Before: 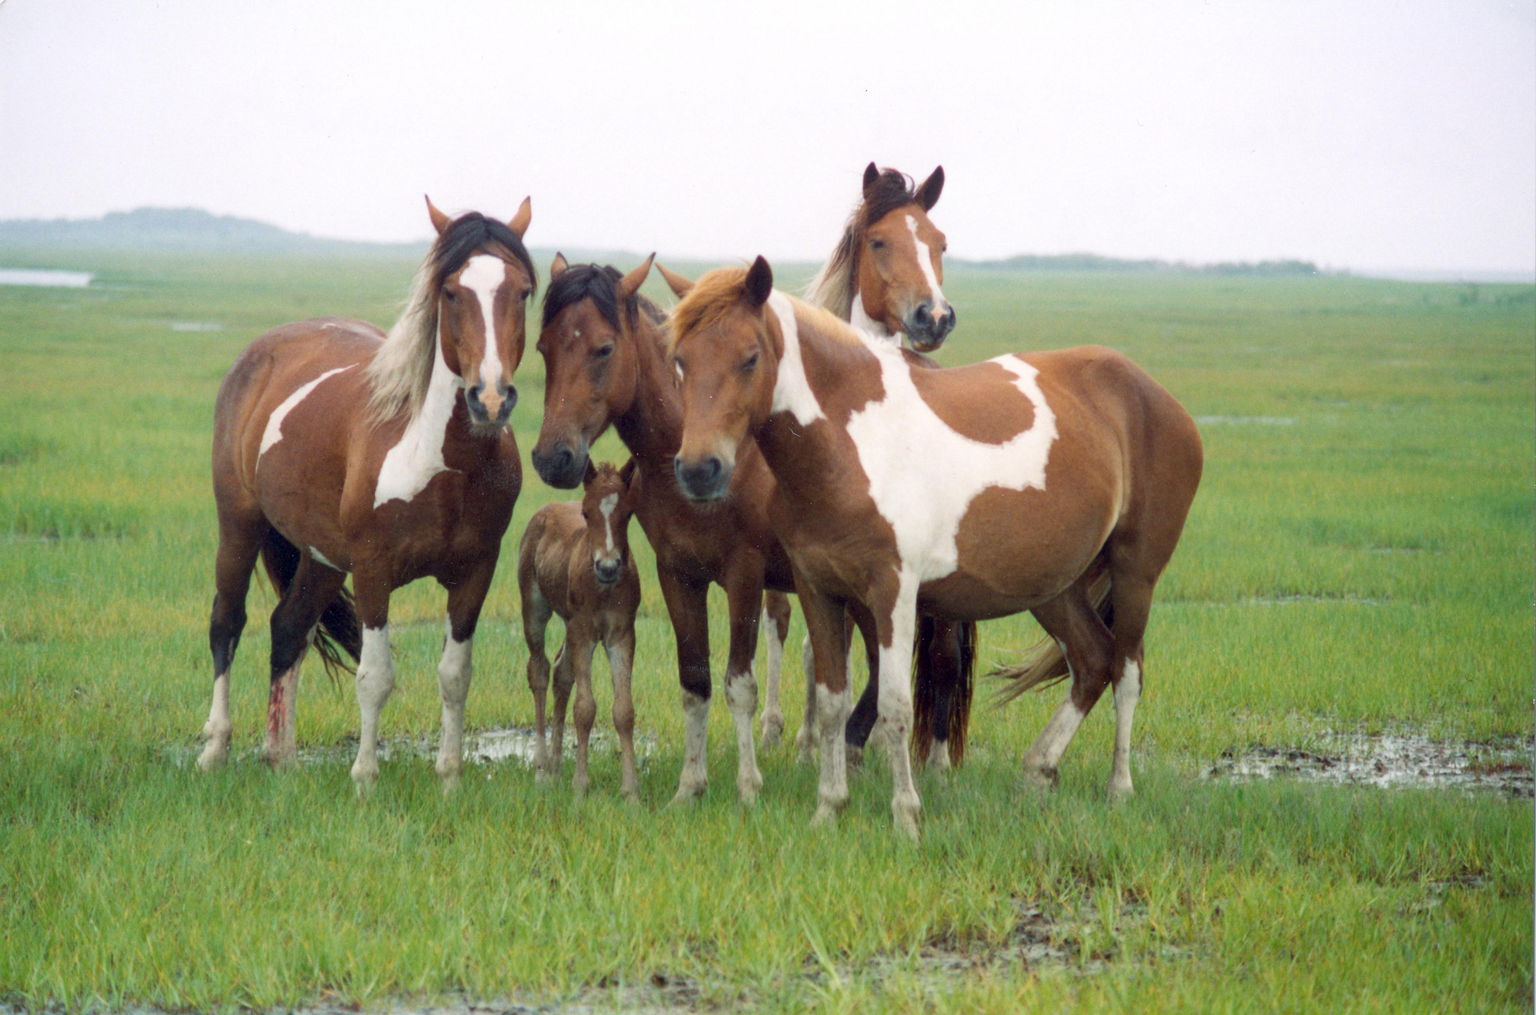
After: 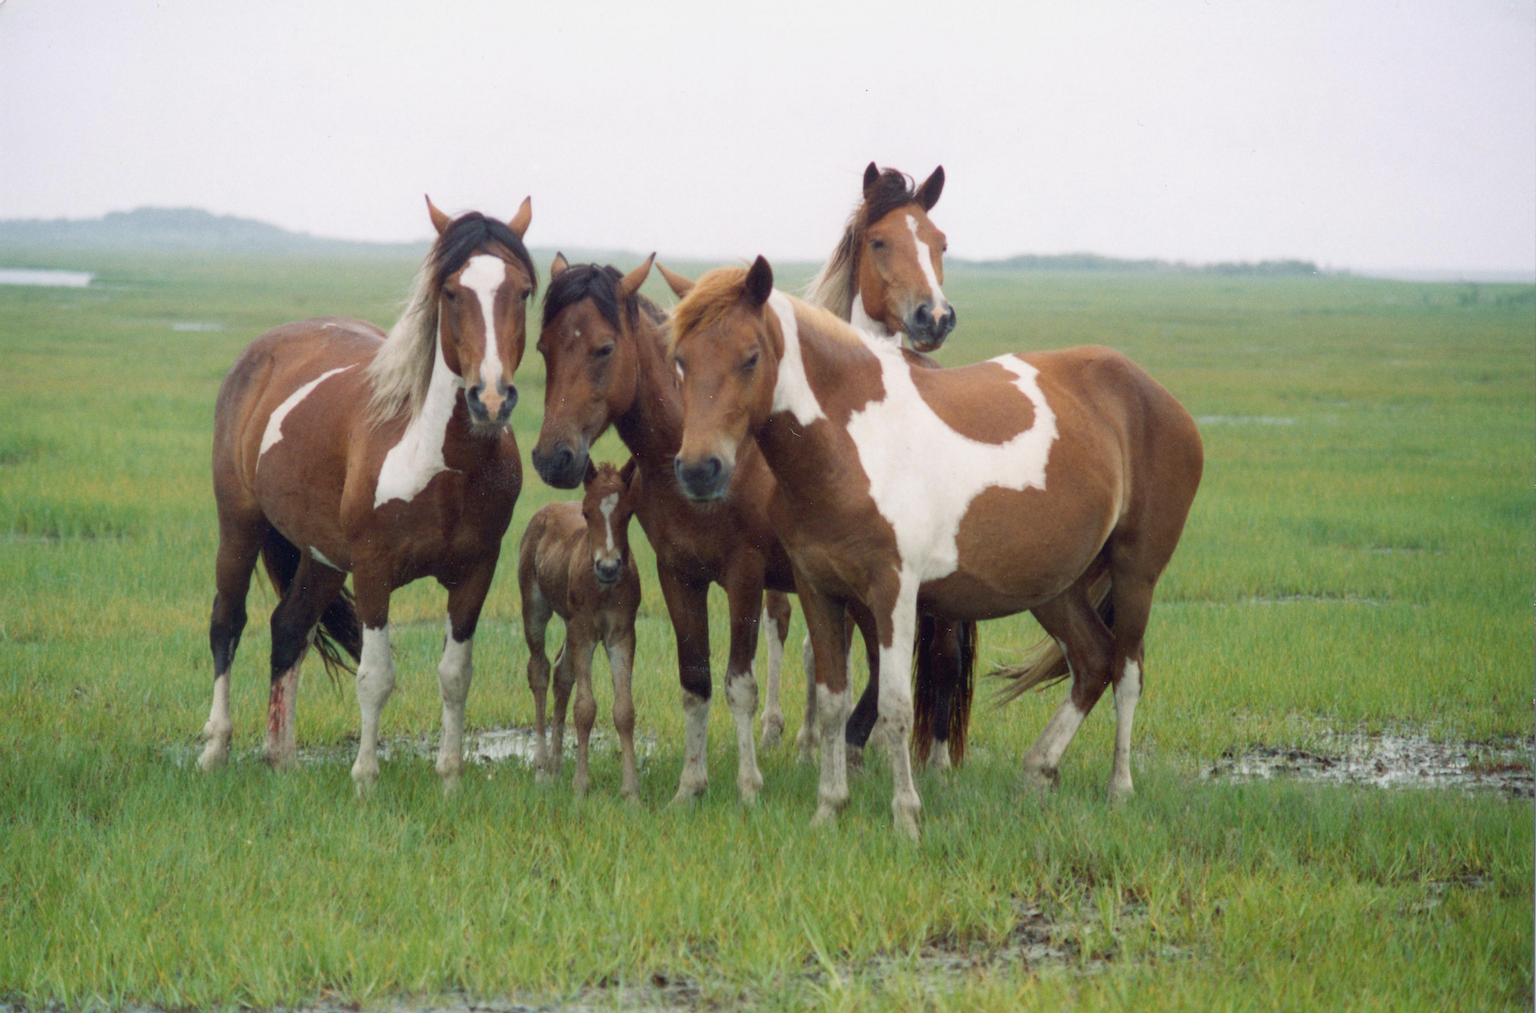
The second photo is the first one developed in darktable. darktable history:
contrast brightness saturation: contrast -0.08, brightness -0.04, saturation -0.11
white balance: red 1, blue 1
crop: top 0.05%, bottom 0.098%
